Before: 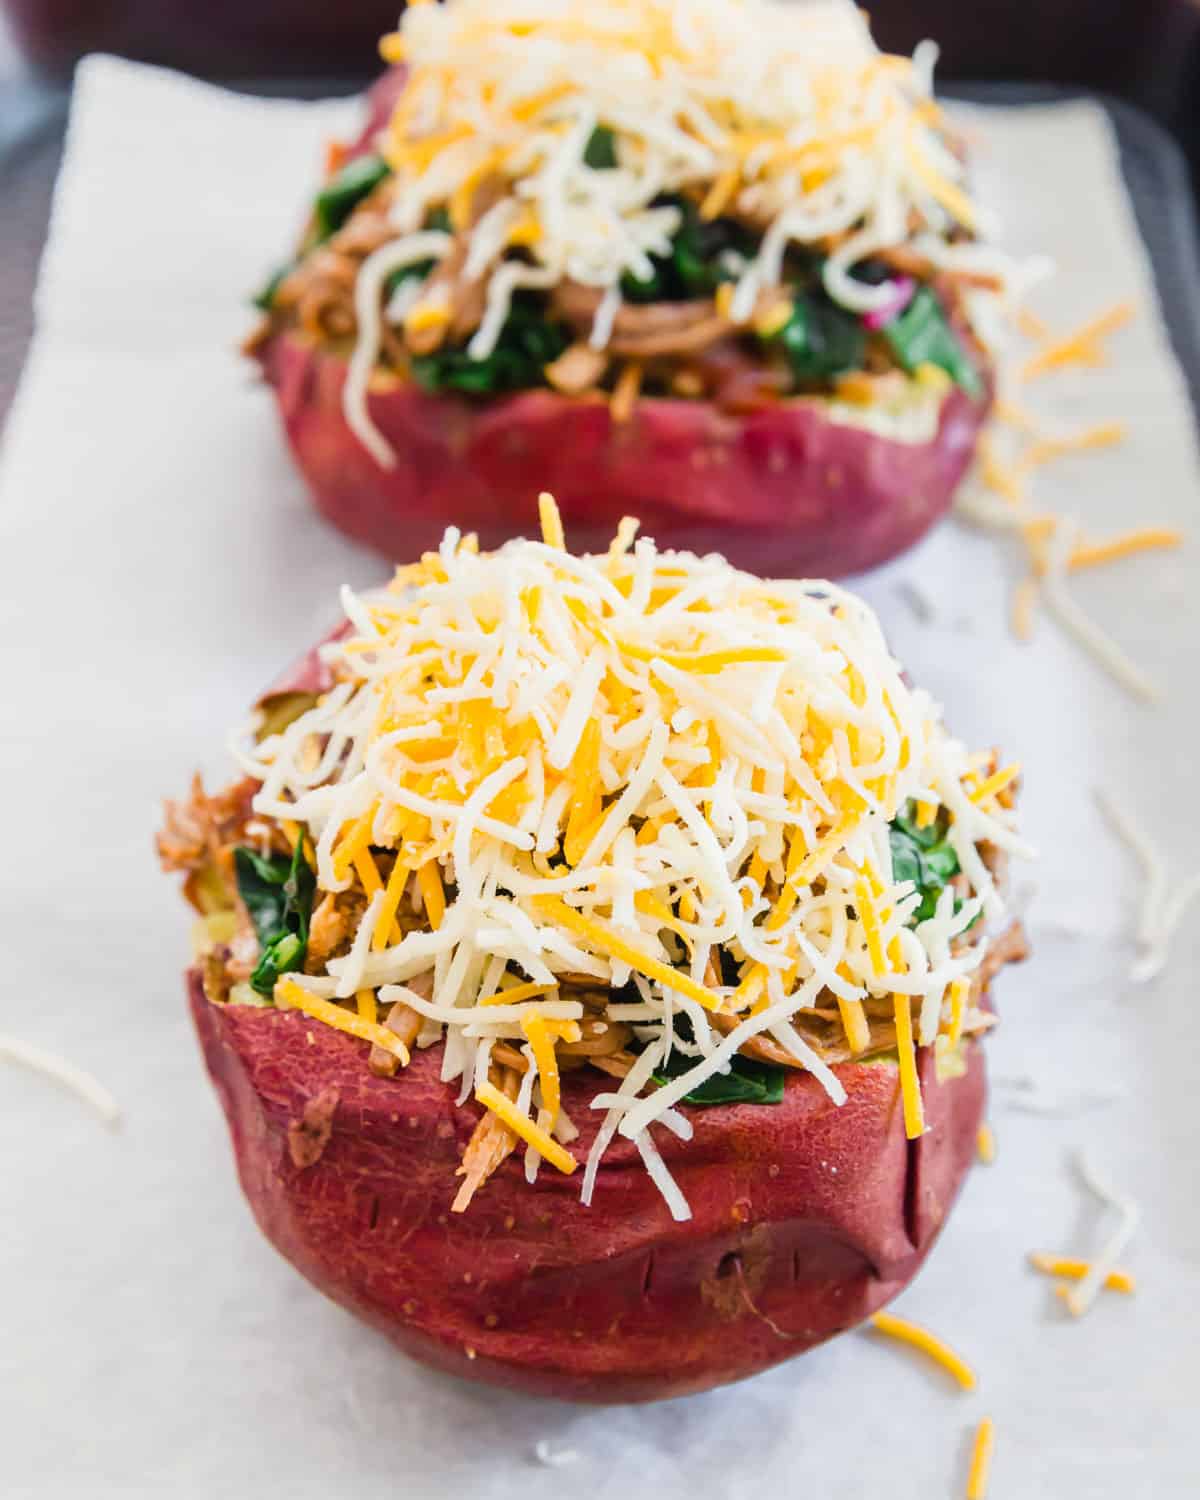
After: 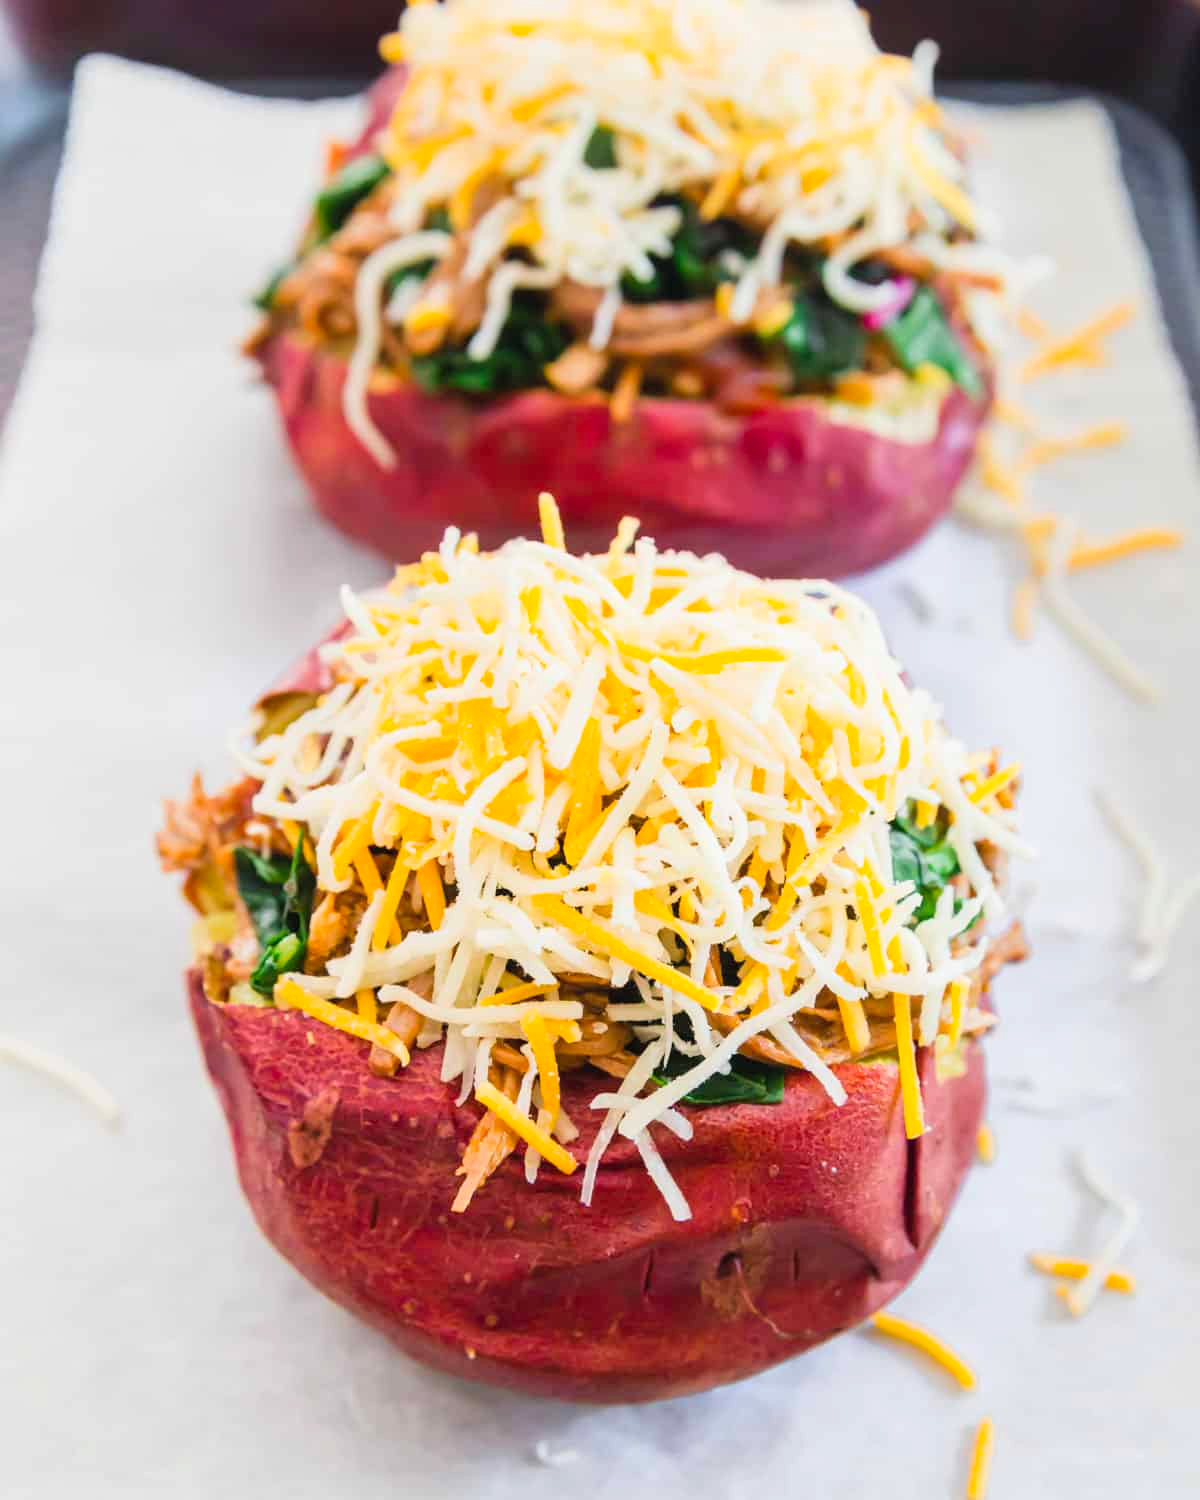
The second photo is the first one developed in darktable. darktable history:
contrast brightness saturation: contrast 0.074, brightness 0.084, saturation 0.18
